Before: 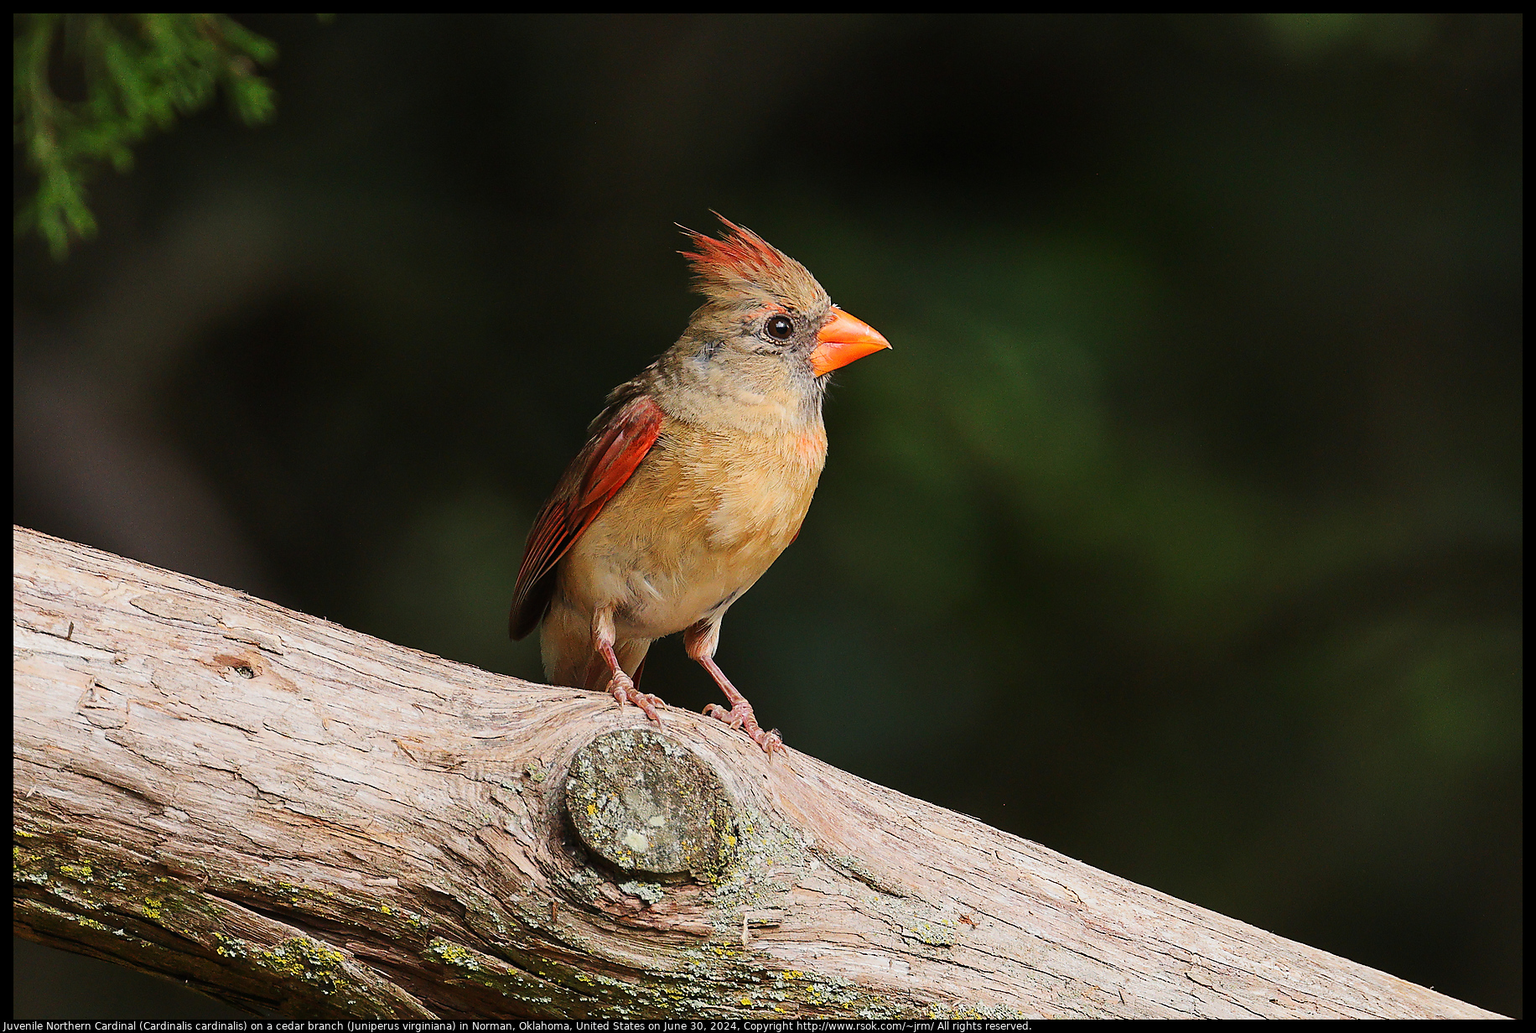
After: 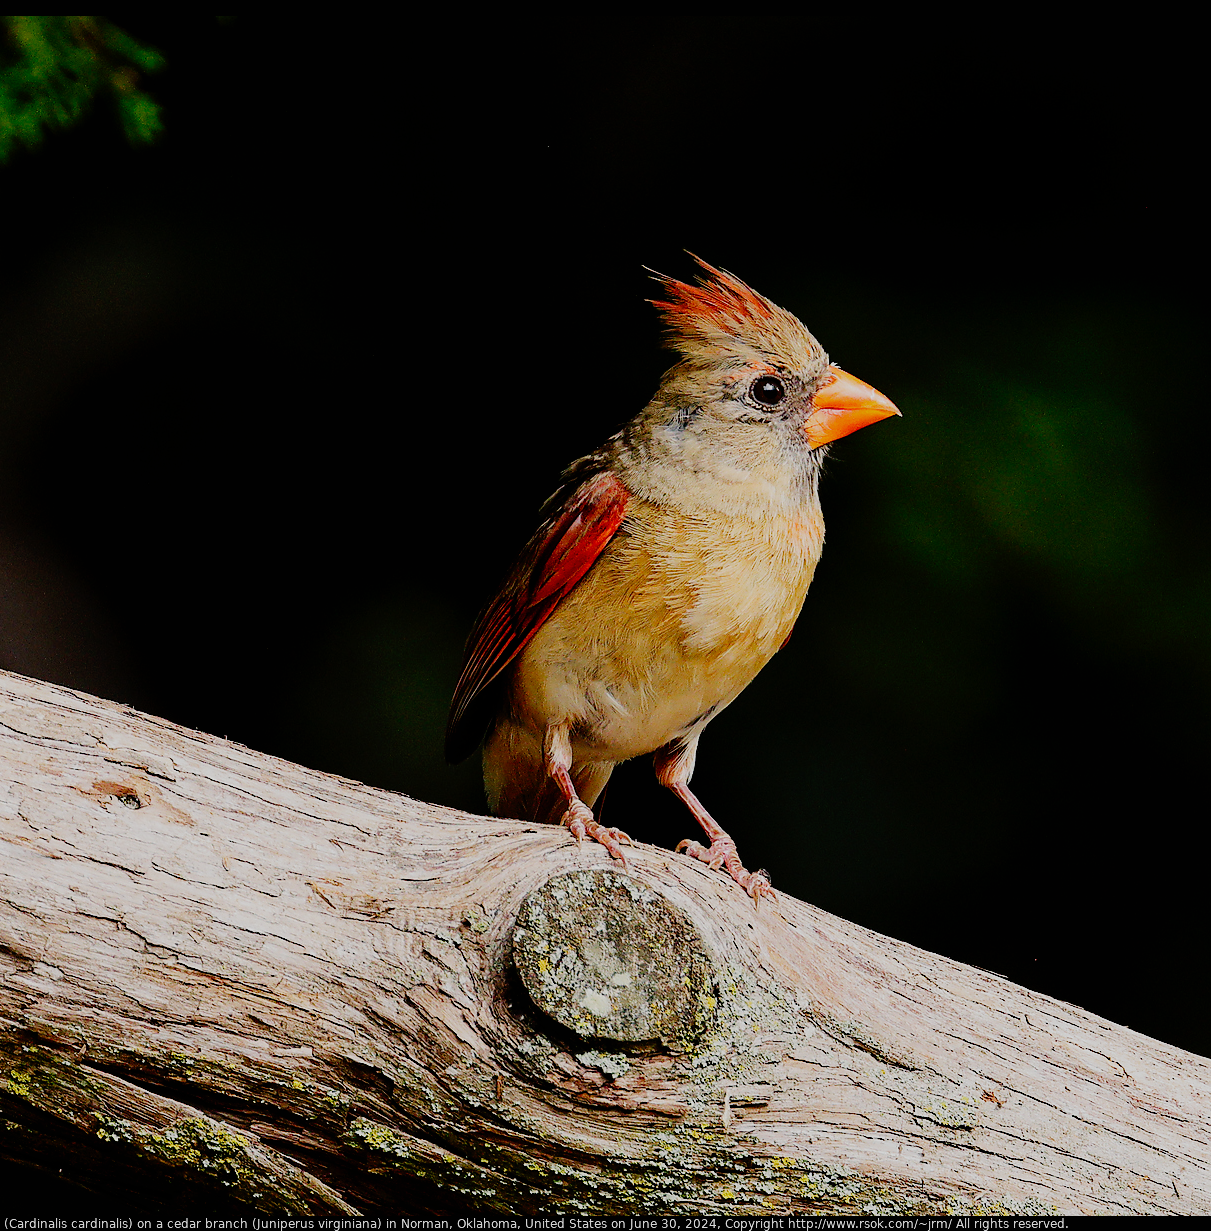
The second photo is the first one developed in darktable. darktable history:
crop and rotate: left 8.877%, right 24.974%
filmic rgb: black relative exposure -7.65 EV, white relative exposure 4.56 EV, hardness 3.61, contrast 1.055, preserve chrominance no, color science v4 (2020), contrast in shadows soft, contrast in highlights soft
tone curve: curves: ch0 [(0, 0) (0.003, 0.003) (0.011, 0.003) (0.025, 0.007) (0.044, 0.014) (0.069, 0.02) (0.1, 0.03) (0.136, 0.054) (0.177, 0.099) (0.224, 0.156) (0.277, 0.227) (0.335, 0.302) (0.399, 0.375) (0.468, 0.456) (0.543, 0.54) (0.623, 0.625) (0.709, 0.717) (0.801, 0.807) (0.898, 0.895) (1, 1)], preserve colors none
